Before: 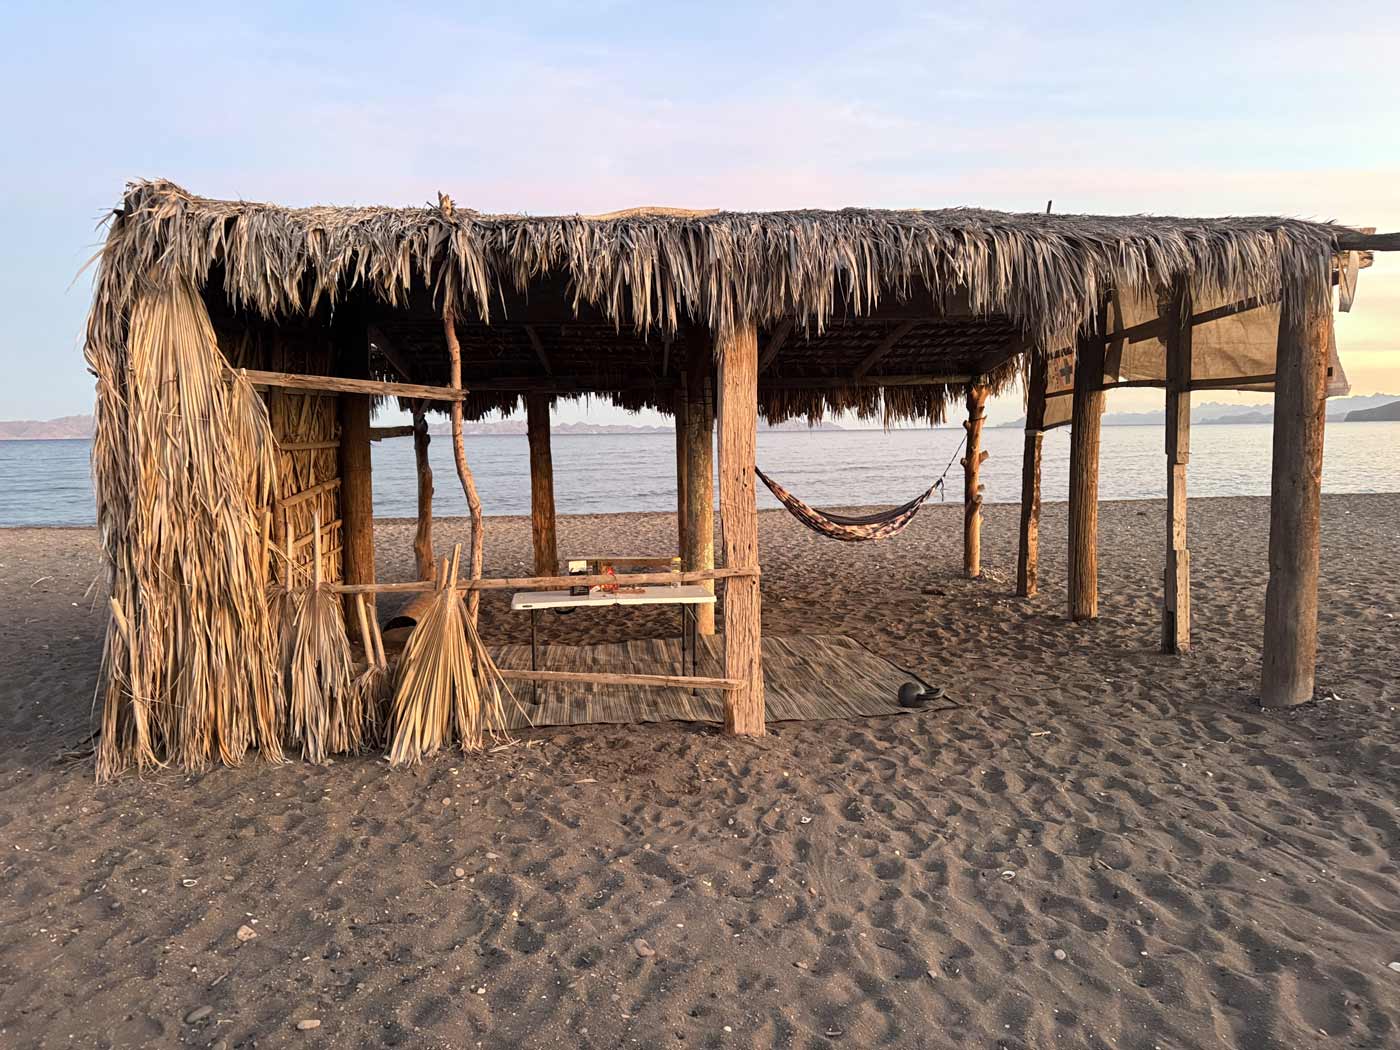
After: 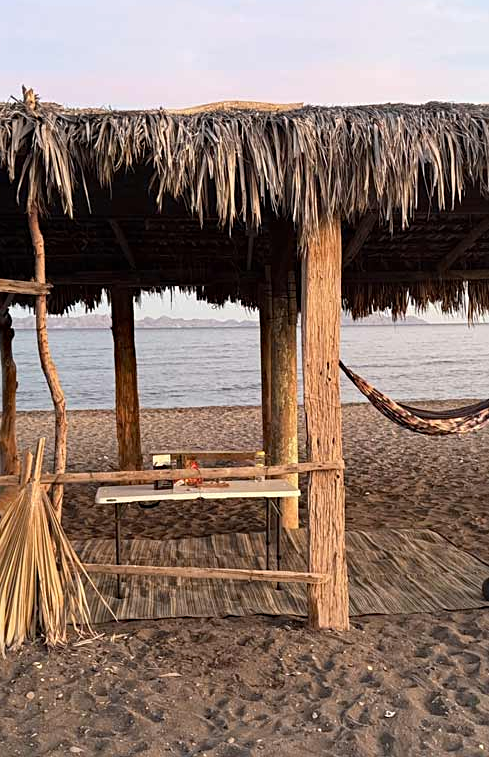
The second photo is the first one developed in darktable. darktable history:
sharpen: amount 0.215
exposure: exposure -0.04 EV, compensate highlight preservation false
crop and rotate: left 29.716%, top 10.179%, right 35.313%, bottom 17.717%
haze removal: adaptive false
